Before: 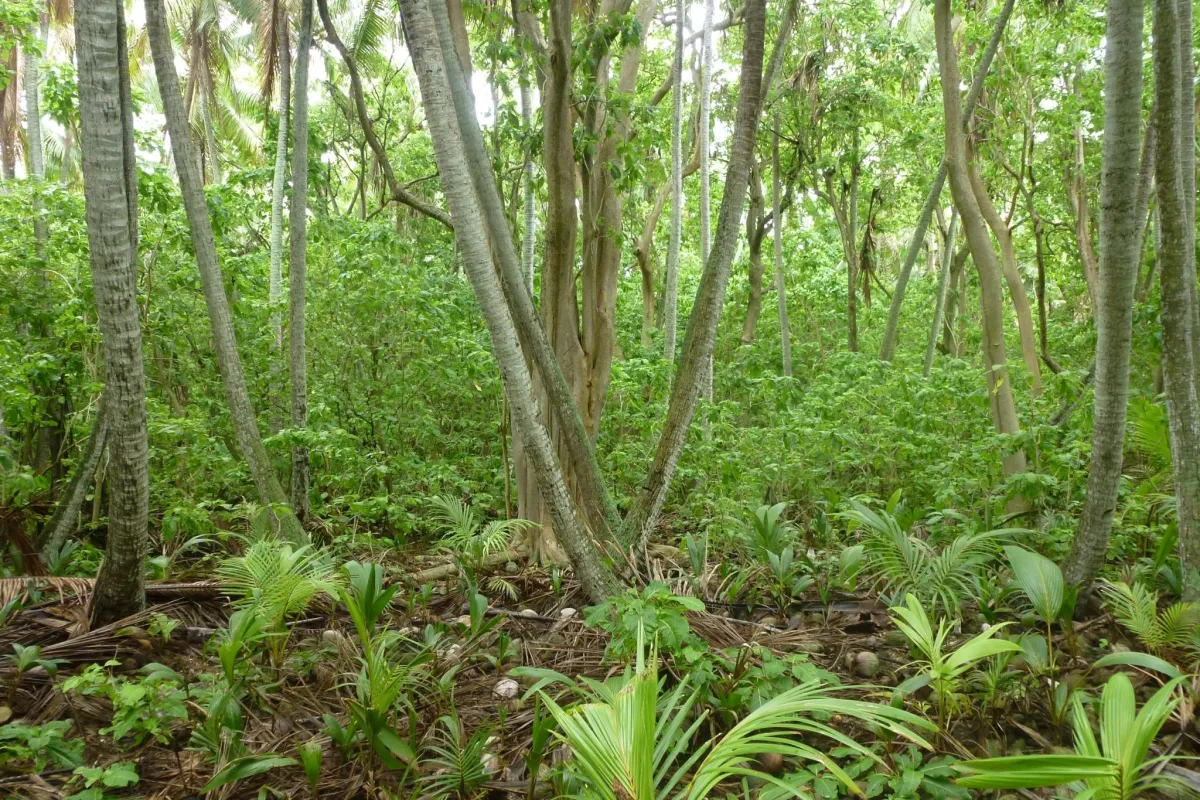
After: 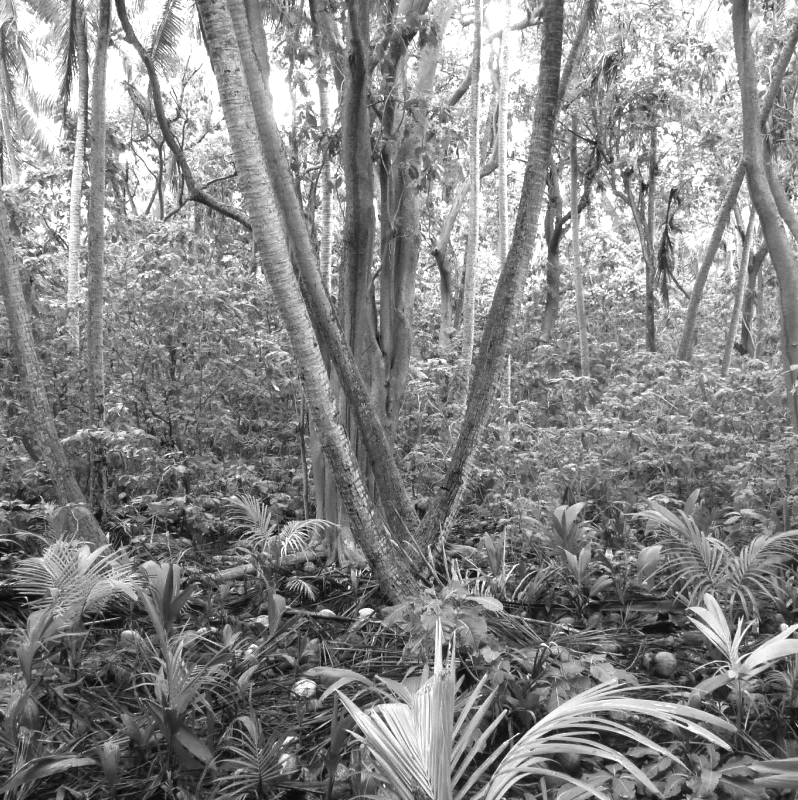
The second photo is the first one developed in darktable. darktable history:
color balance rgb: linear chroma grading › global chroma 16.62%, perceptual saturation grading › highlights -8.63%, perceptual saturation grading › mid-tones 18.66%, perceptual saturation grading › shadows 28.49%, perceptual brilliance grading › highlights 14.22%, perceptual brilliance grading › shadows -18.96%, global vibrance 27.71%
crop: left 16.899%, right 16.556%
color zones: curves: ch1 [(0, 0.525) (0.143, 0.556) (0.286, 0.52) (0.429, 0.5) (0.571, 0.5) (0.714, 0.5) (0.857, 0.503) (1, 0.525)]
levels: levels [0, 0.492, 0.984]
monochrome: on, module defaults
